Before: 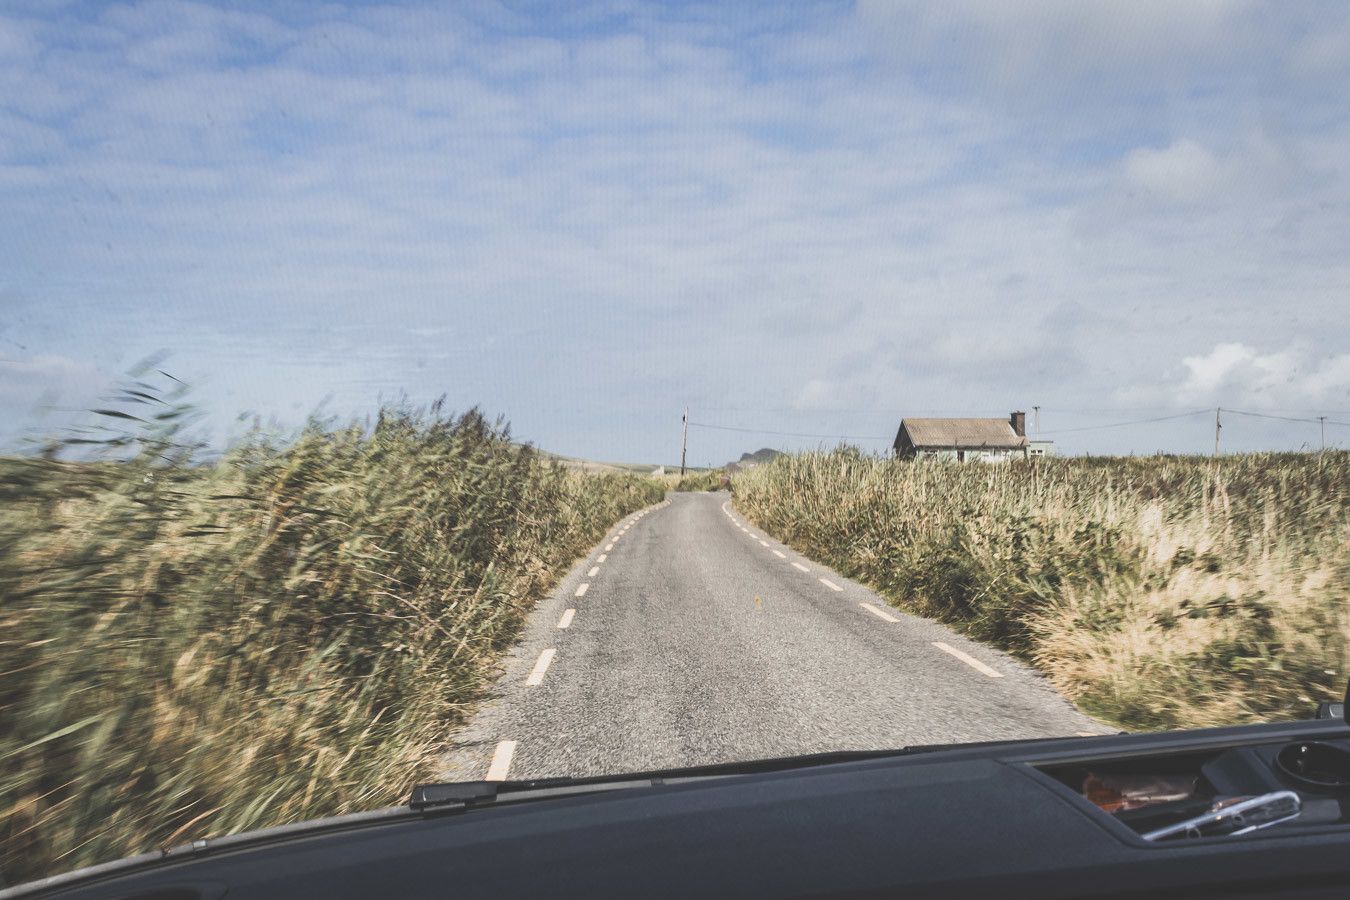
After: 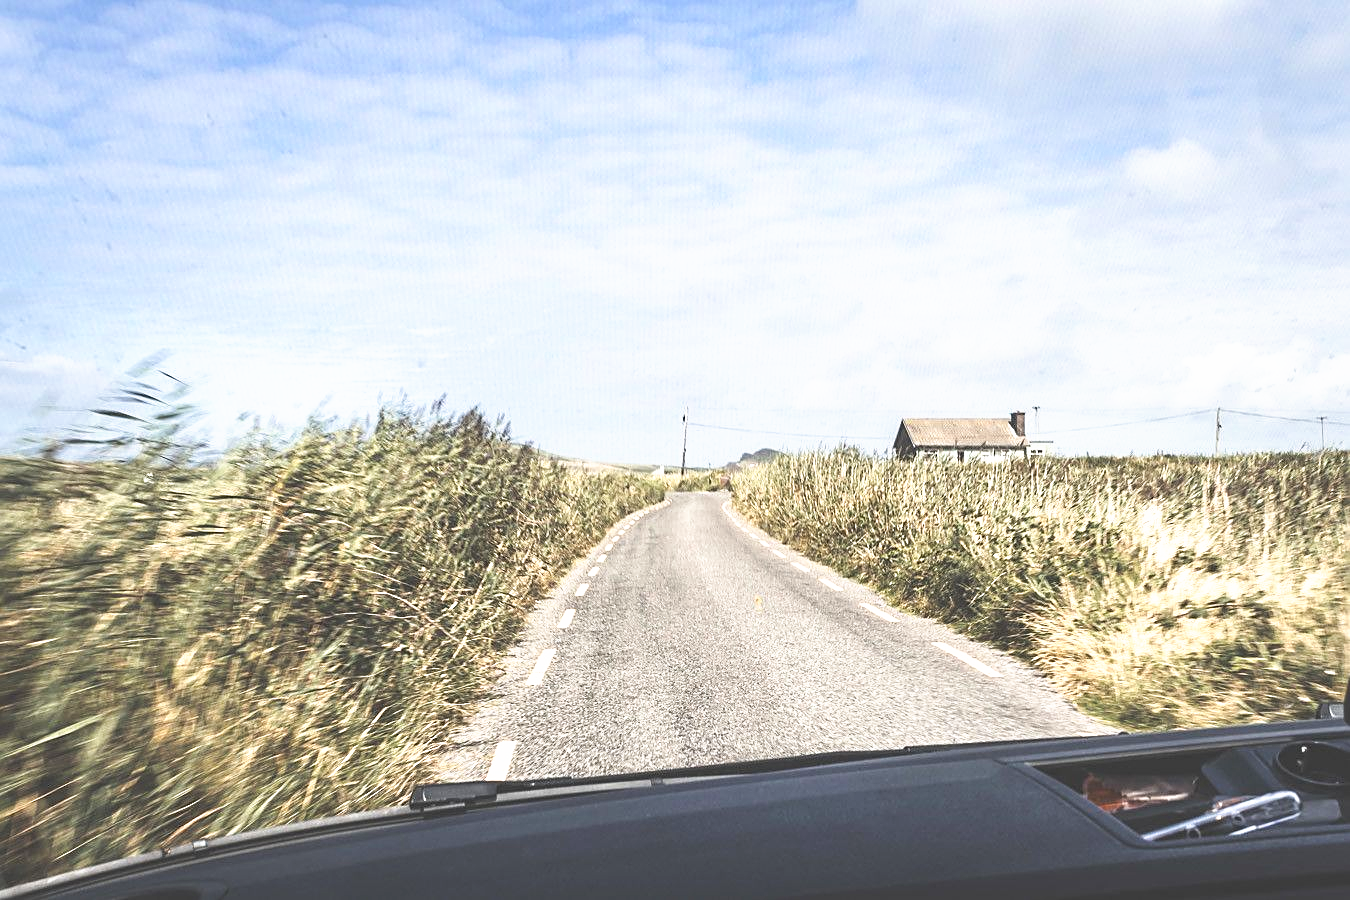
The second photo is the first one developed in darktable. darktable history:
sharpen: on, module defaults
tone curve: curves: ch0 [(0, 0) (0.003, 0.032) (0.011, 0.036) (0.025, 0.049) (0.044, 0.075) (0.069, 0.112) (0.1, 0.151) (0.136, 0.197) (0.177, 0.241) (0.224, 0.295) (0.277, 0.355) (0.335, 0.429) (0.399, 0.512) (0.468, 0.607) (0.543, 0.702) (0.623, 0.796) (0.709, 0.903) (0.801, 0.987) (0.898, 0.997) (1, 1)], preserve colors none
